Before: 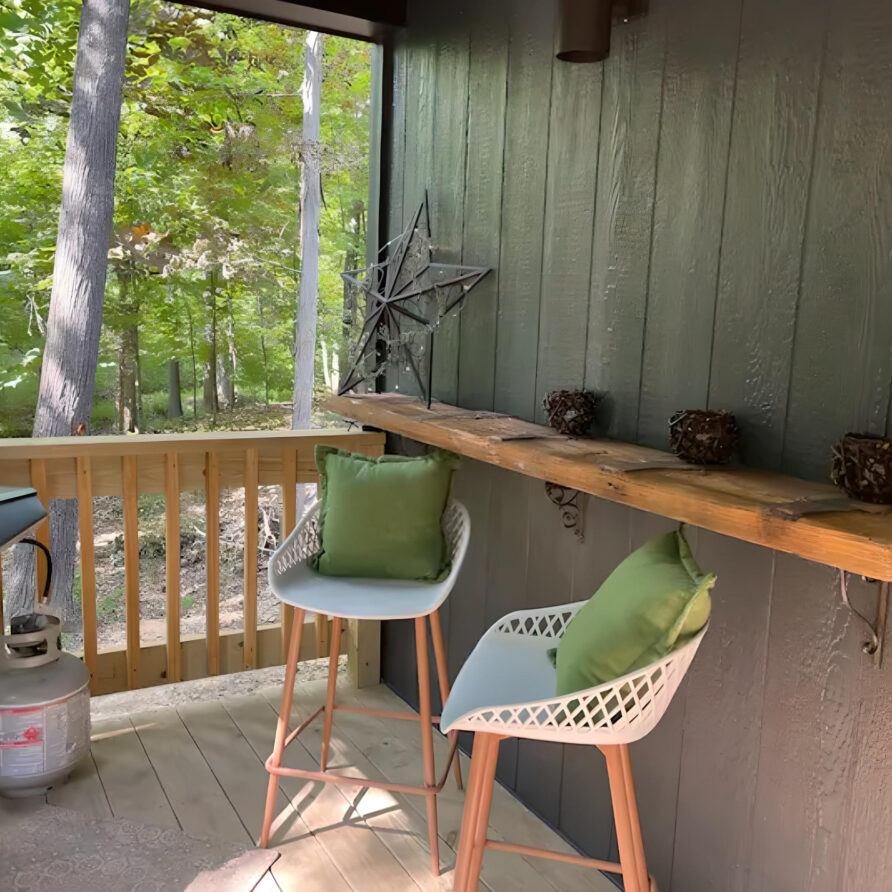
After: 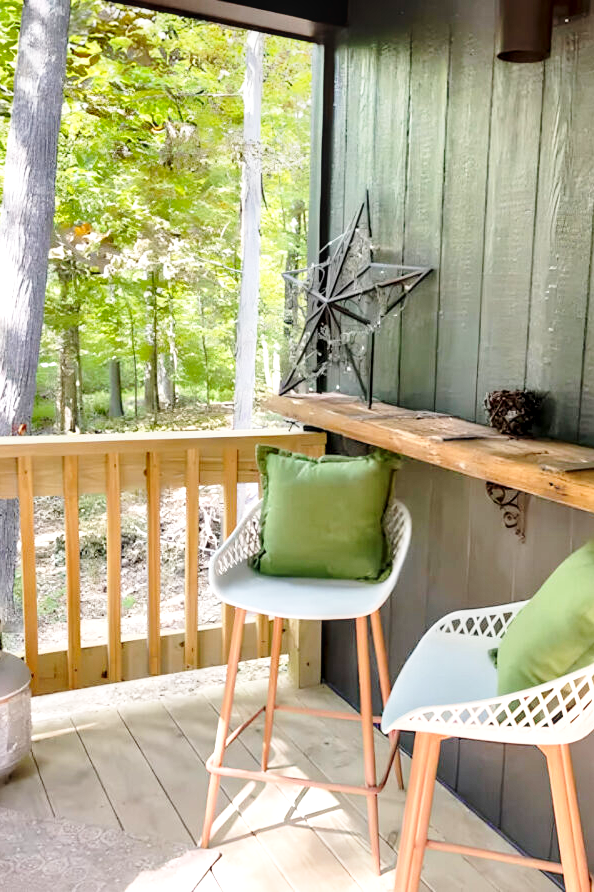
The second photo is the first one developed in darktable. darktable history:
base curve: curves: ch0 [(0, 0) (0.028, 0.03) (0.121, 0.232) (0.46, 0.748) (0.859, 0.968) (1, 1)], preserve colors none
exposure: black level correction 0.003, exposure 0.383 EV, compensate highlight preservation false
local contrast: on, module defaults
crop and rotate: left 6.617%, right 26.717%
